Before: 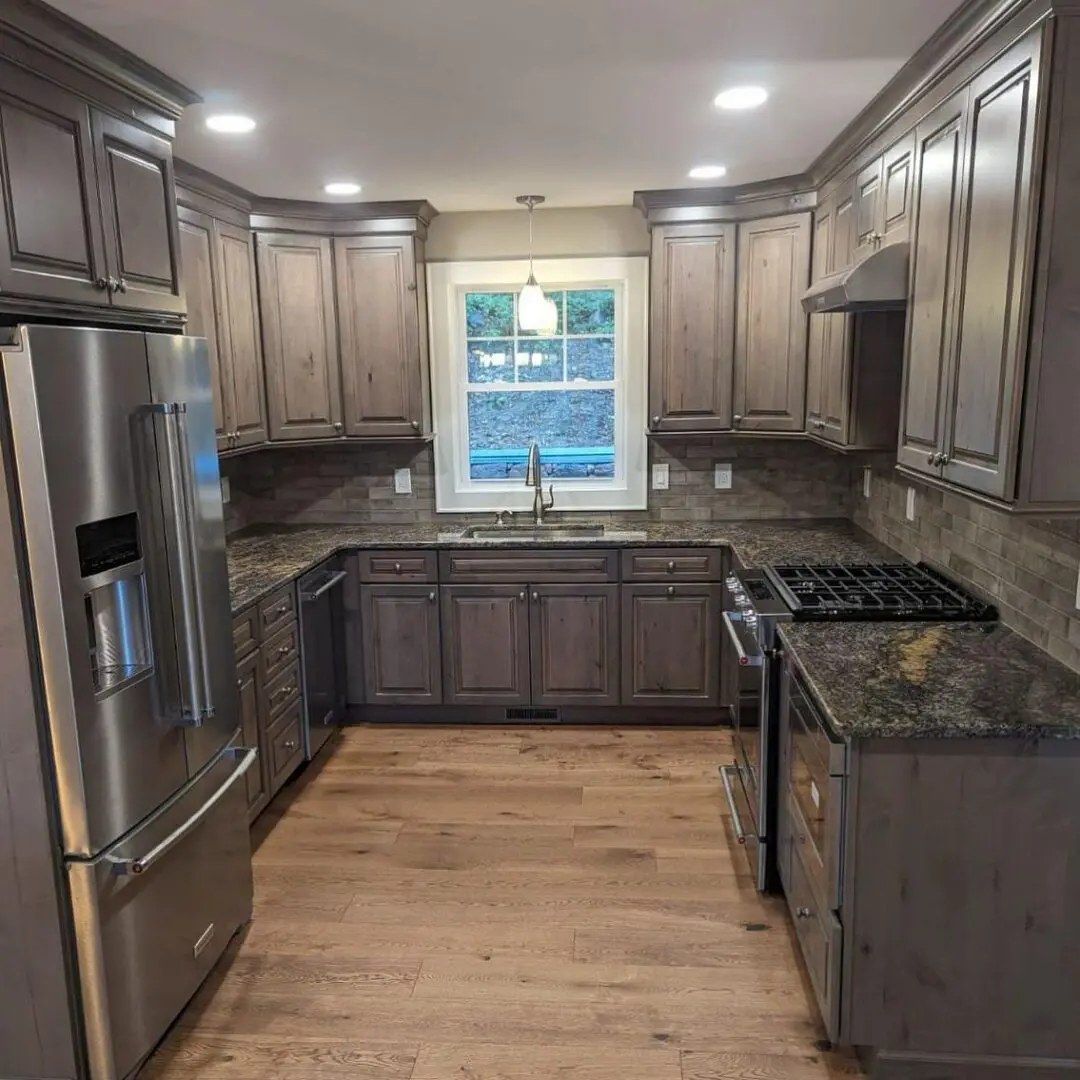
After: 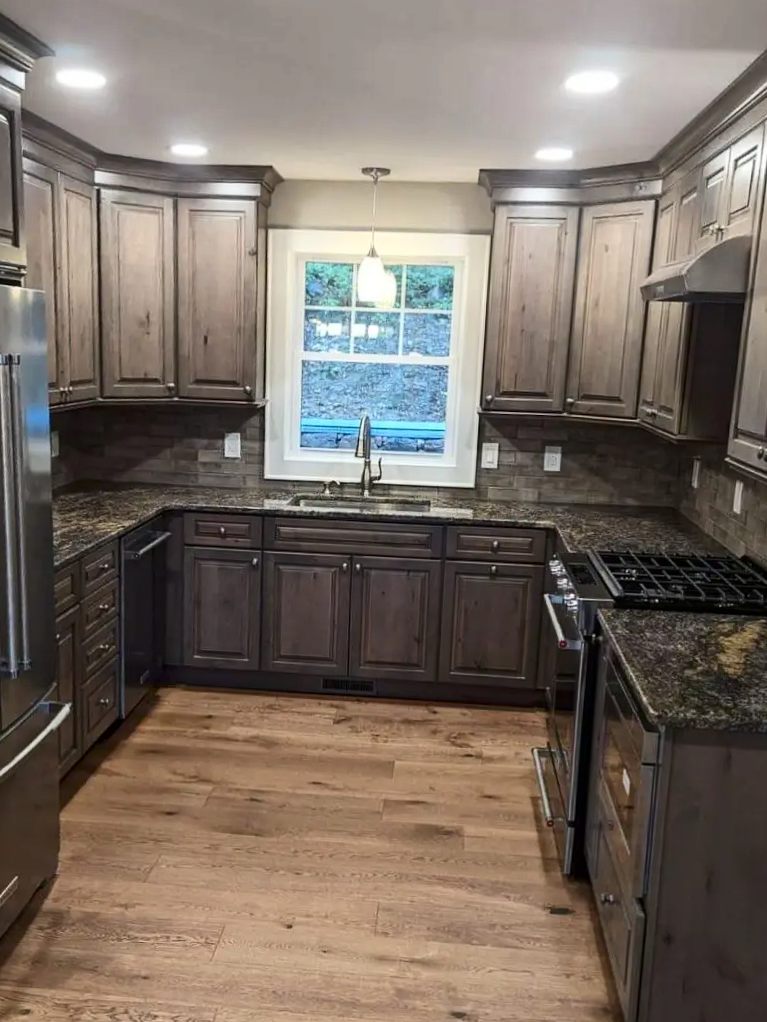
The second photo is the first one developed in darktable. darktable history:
contrast brightness saturation: contrast 0.22
crop and rotate: angle -3.27°, left 14.277%, top 0.028%, right 10.766%, bottom 0.028%
